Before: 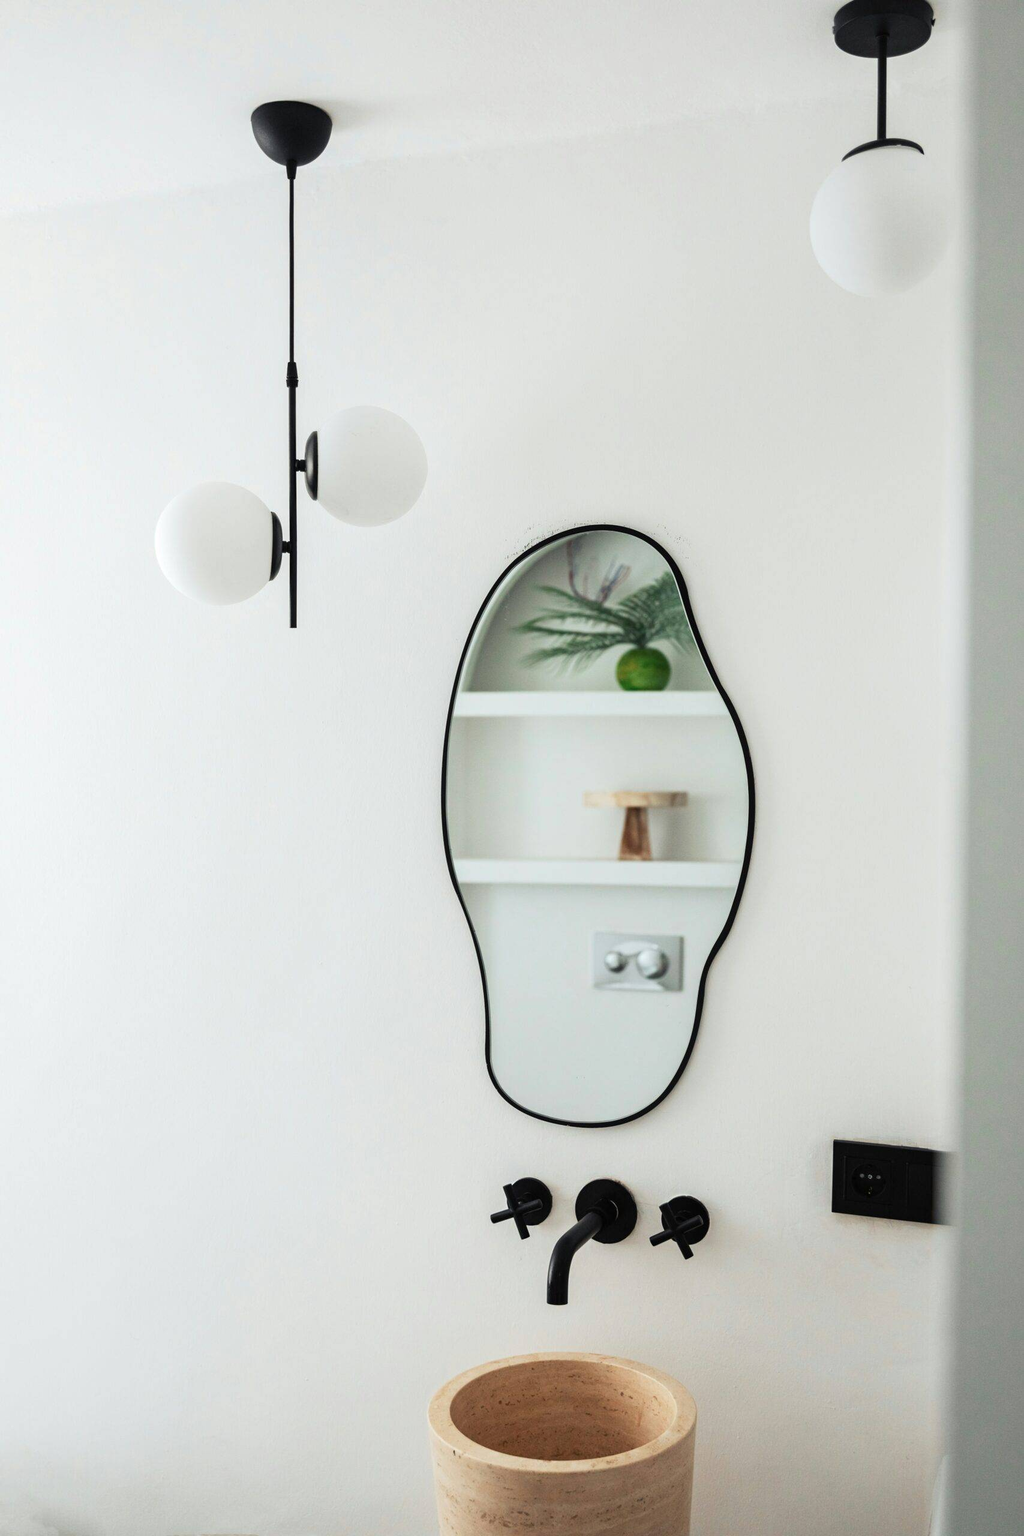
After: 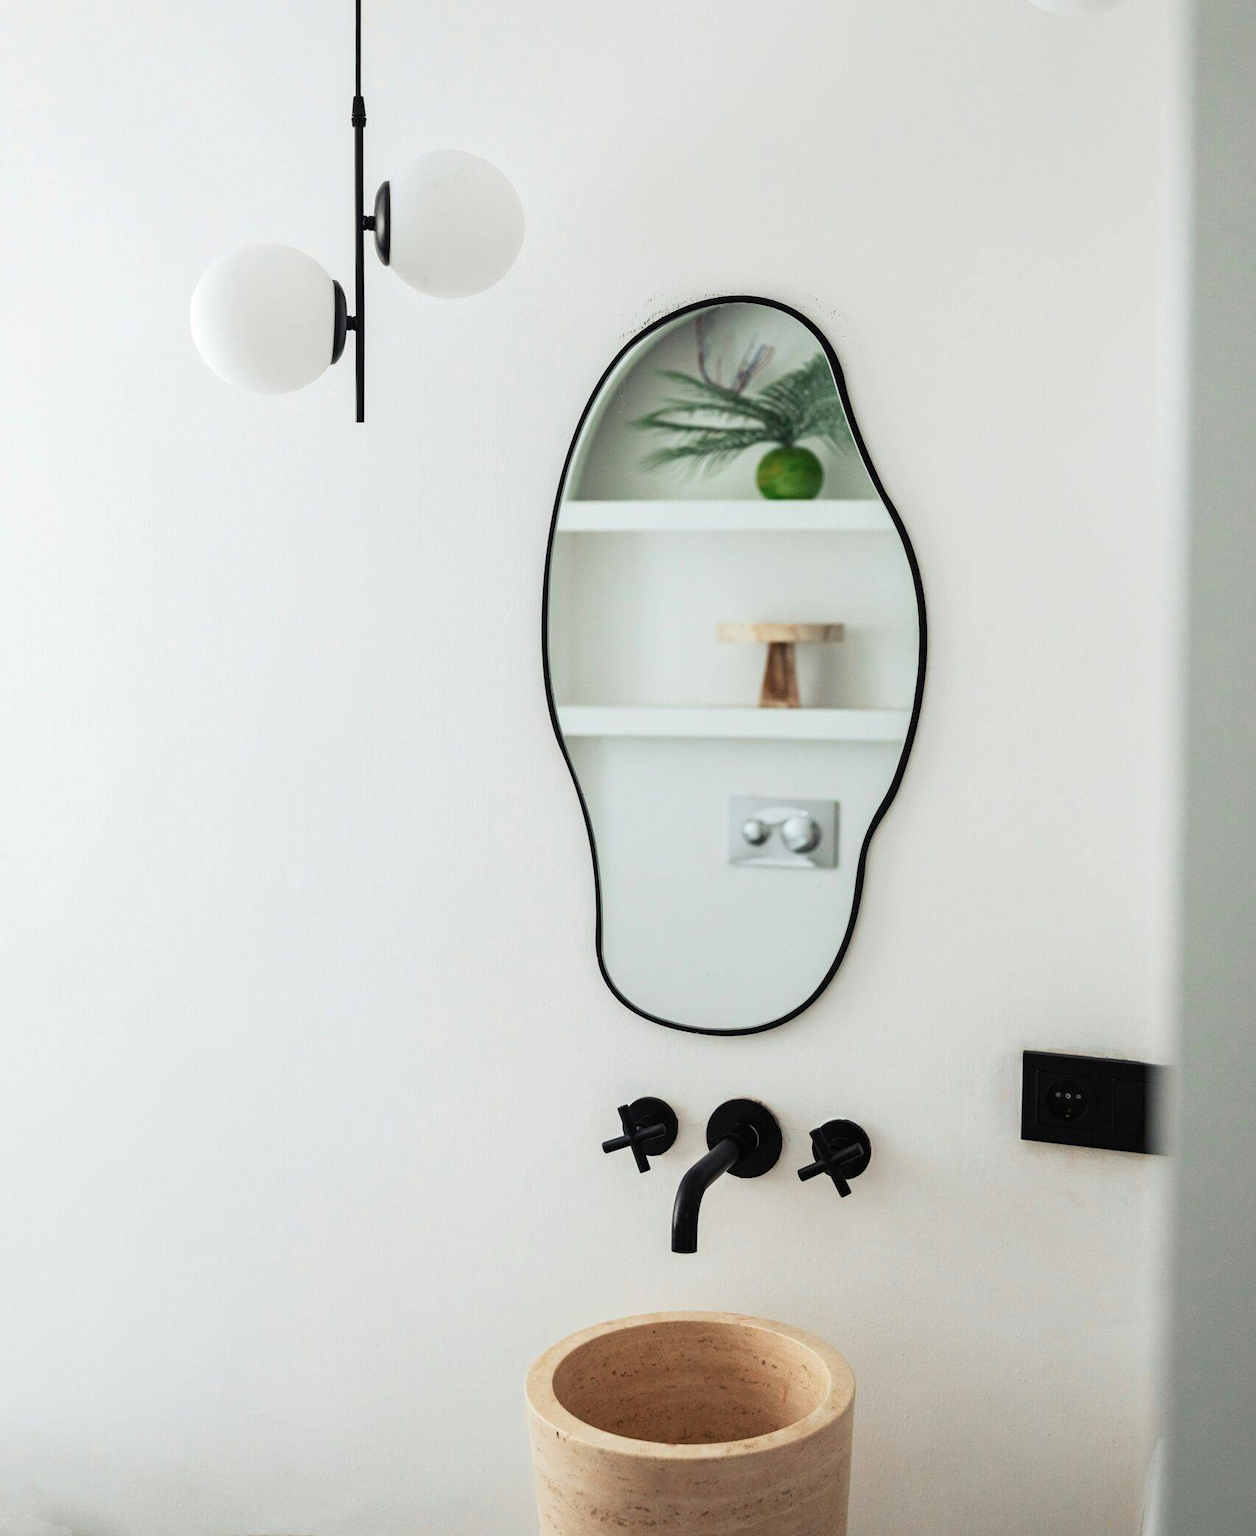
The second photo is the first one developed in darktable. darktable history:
crop and rotate: top 18.507%
tone equalizer: on, module defaults
